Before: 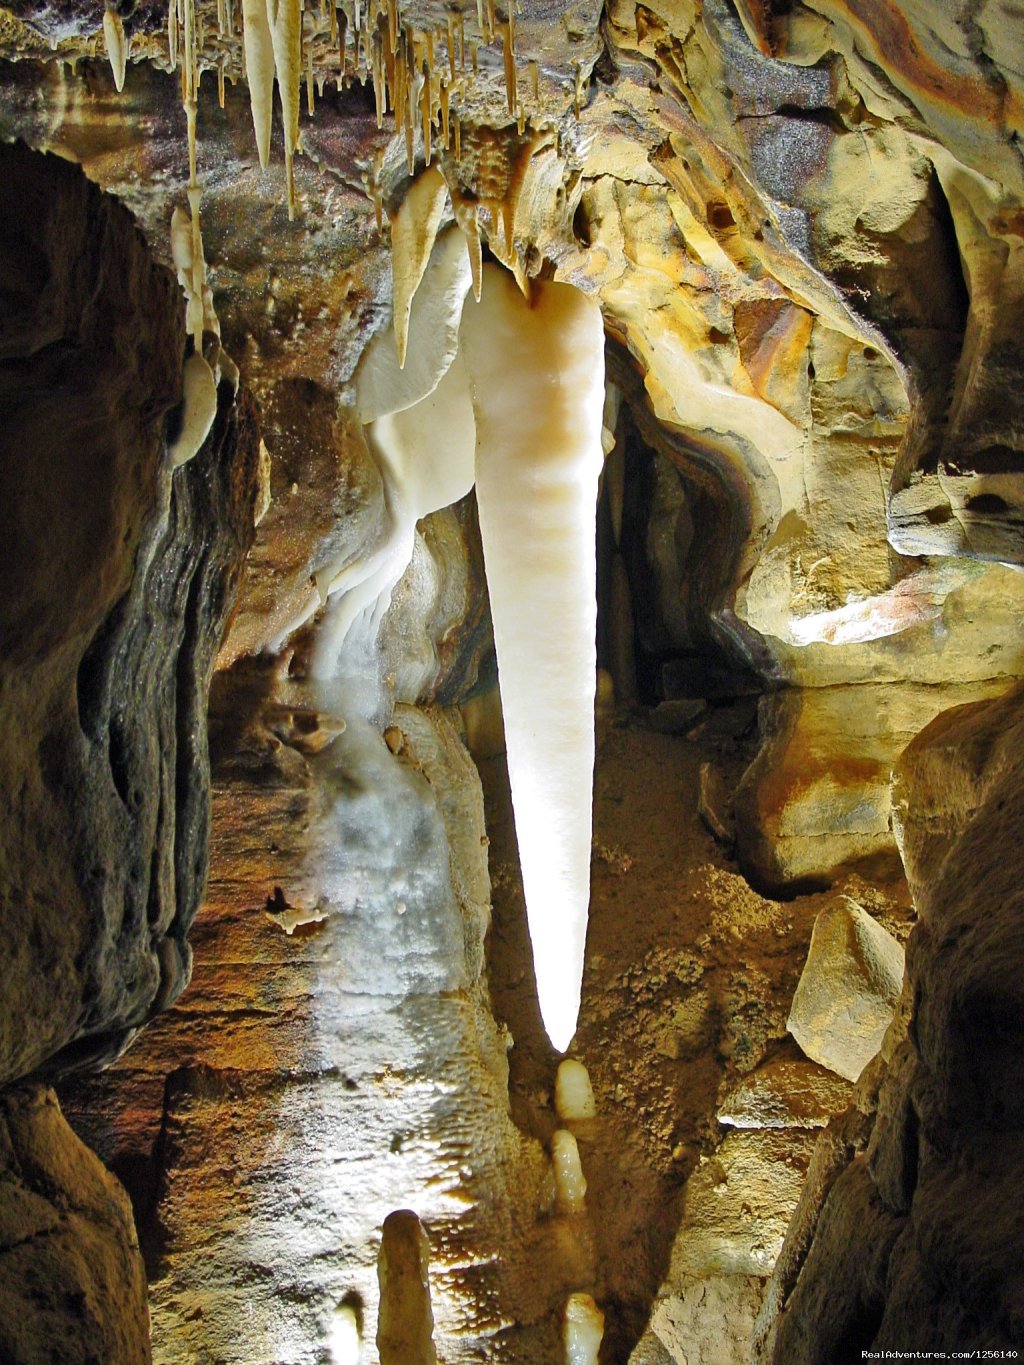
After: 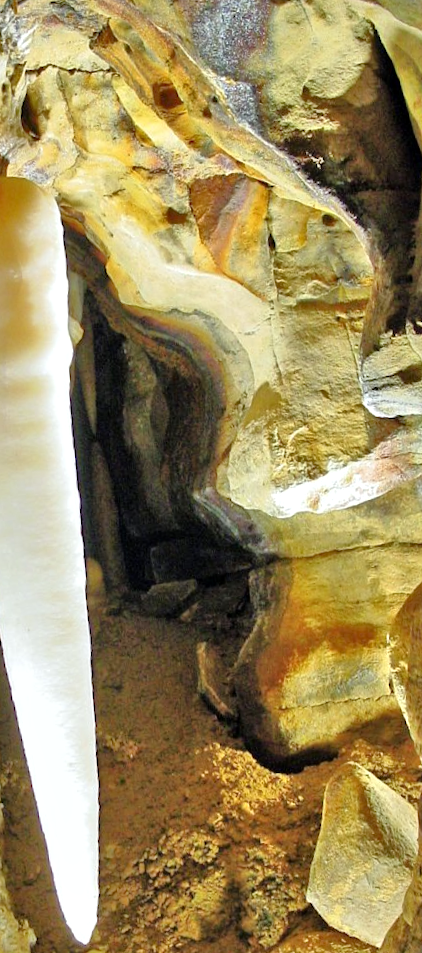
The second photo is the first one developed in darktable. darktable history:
white balance: red 0.978, blue 0.999
tone equalizer: -7 EV 0.15 EV, -6 EV 0.6 EV, -5 EV 1.15 EV, -4 EV 1.33 EV, -3 EV 1.15 EV, -2 EV 0.6 EV, -1 EV 0.15 EV, mask exposure compensation -0.5 EV
local contrast: mode bilateral grid, contrast 28, coarseness 16, detail 115%, midtone range 0.2
rotate and perspective: rotation -5.2°, automatic cropping off
crop and rotate: left 49.936%, top 10.094%, right 13.136%, bottom 24.256%
